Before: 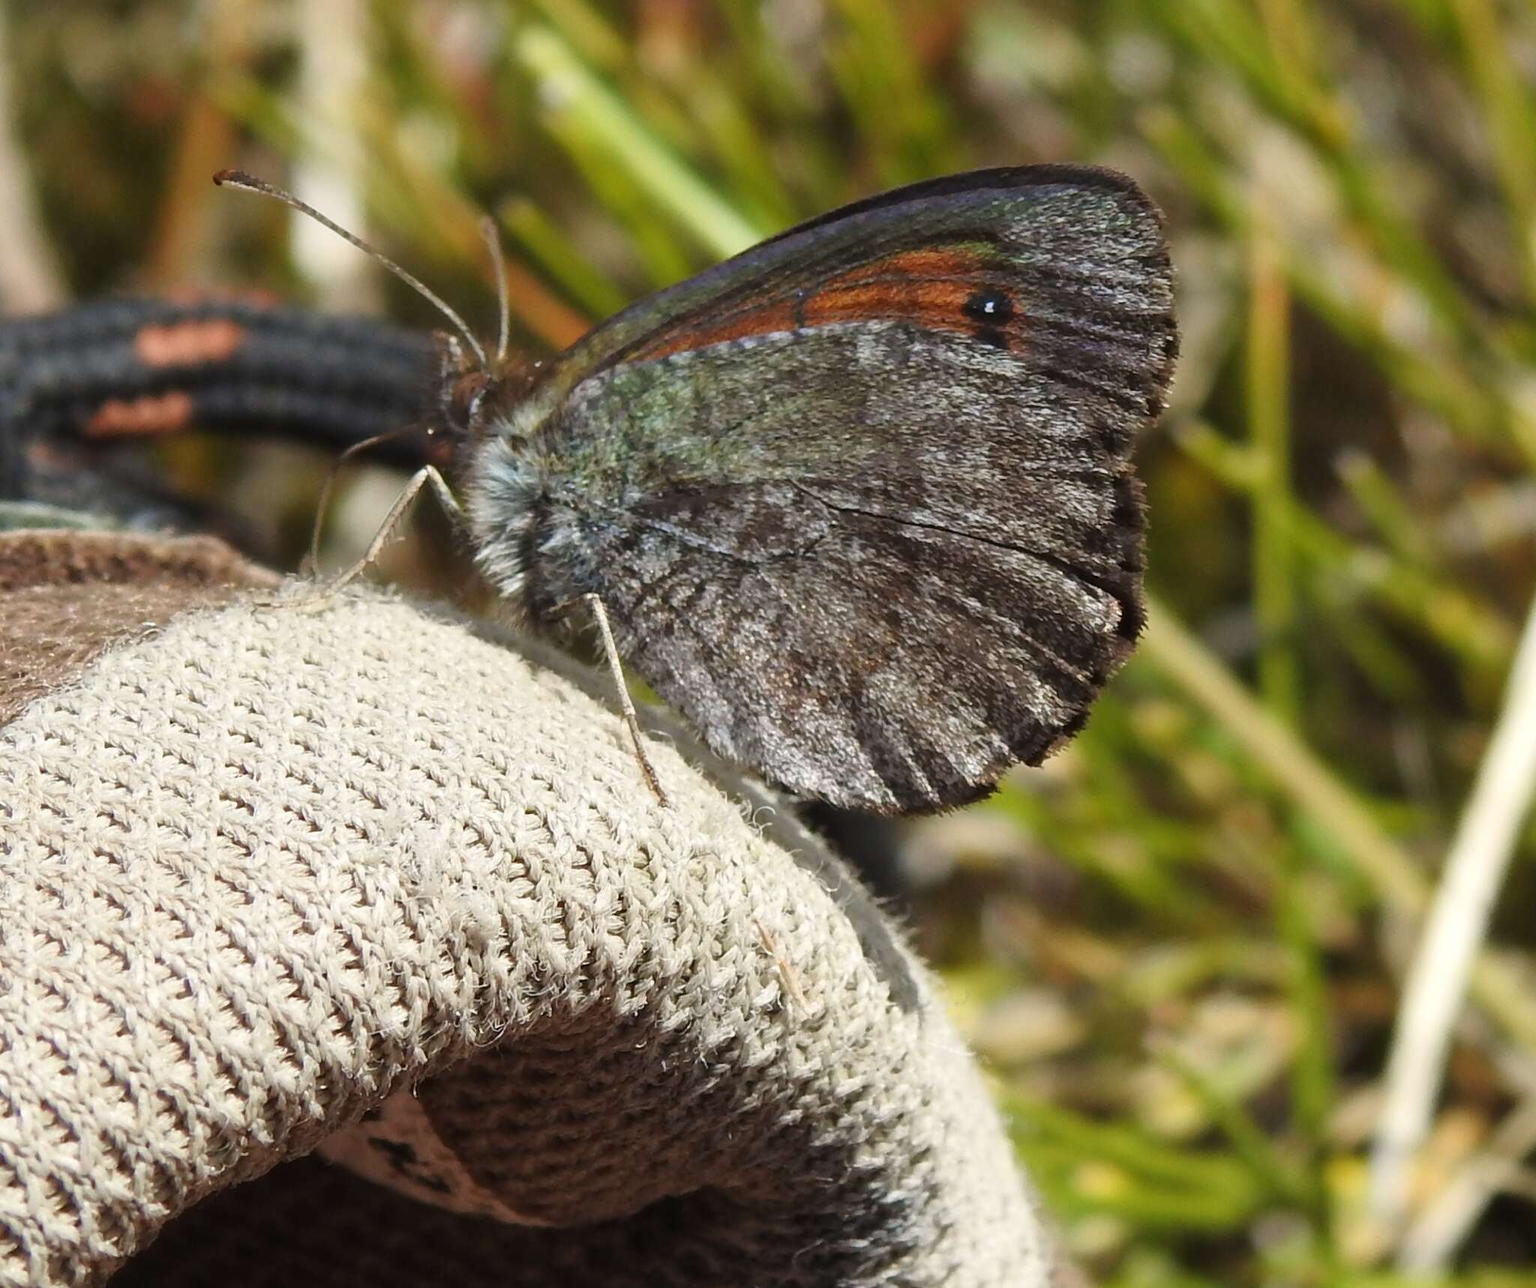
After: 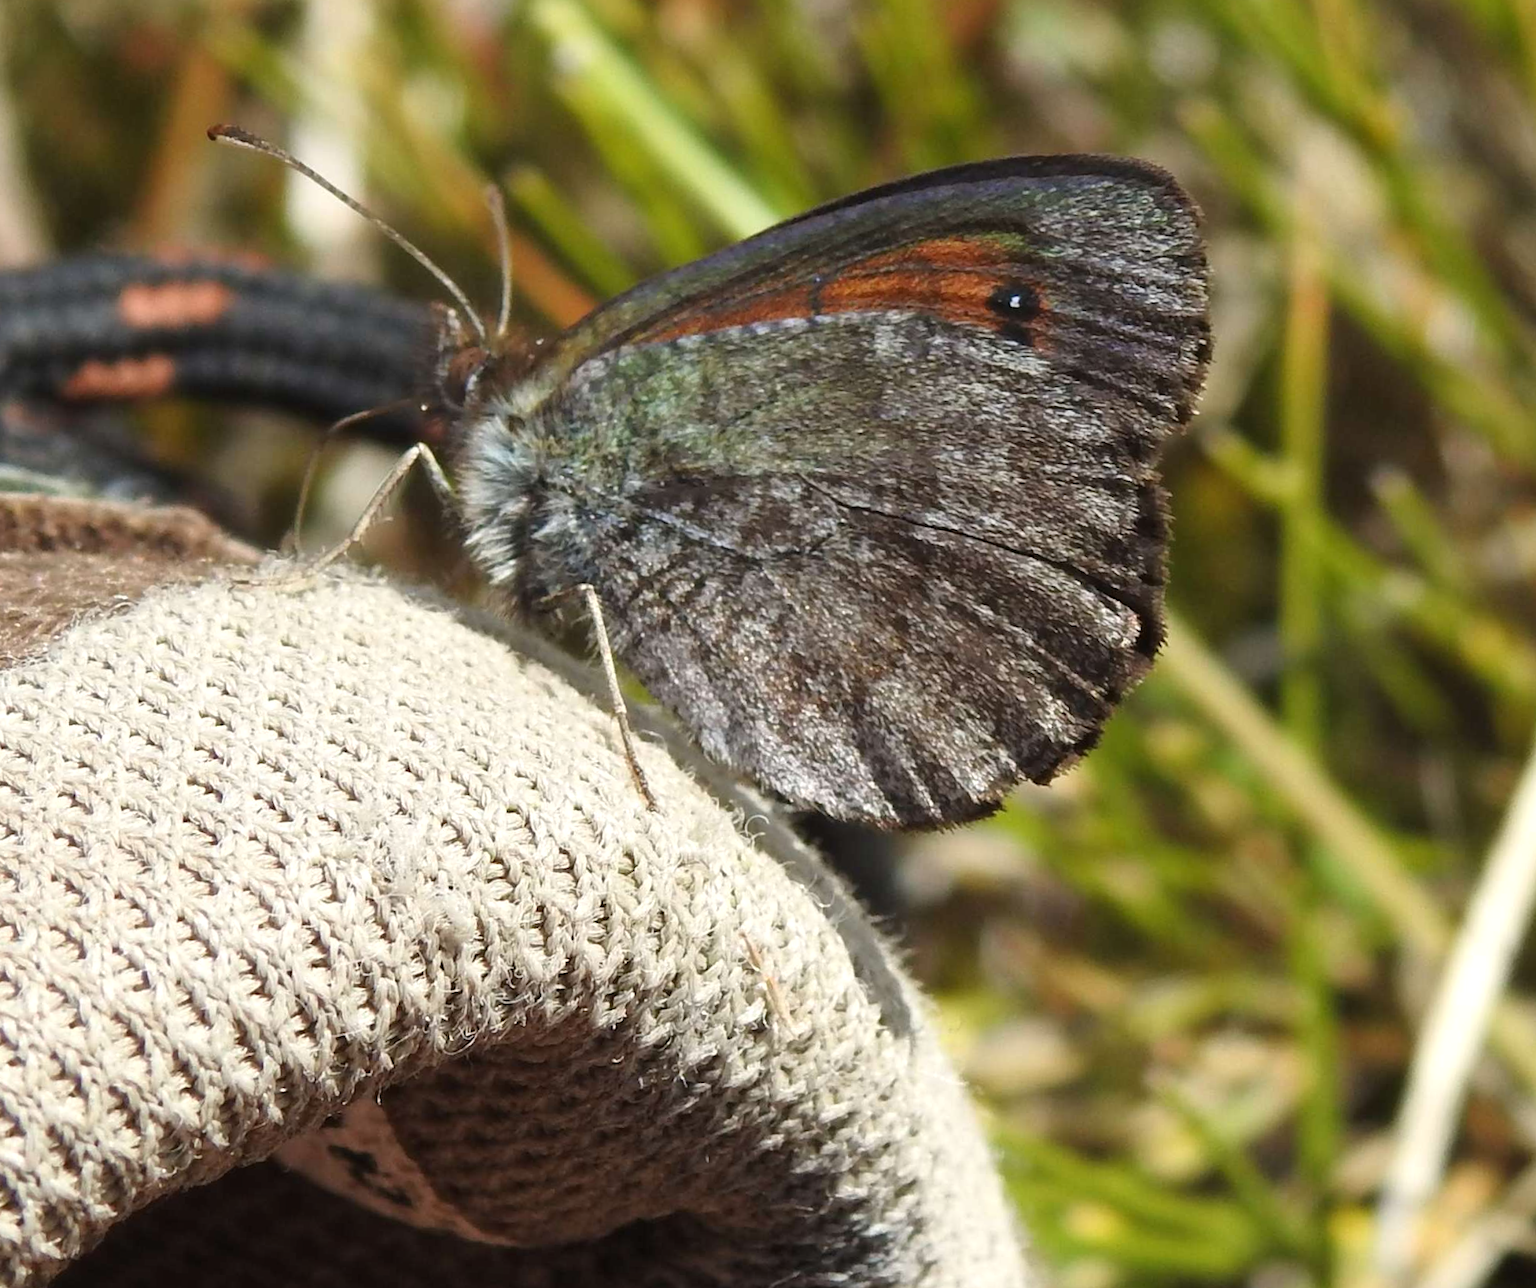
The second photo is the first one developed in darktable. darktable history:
crop and rotate: angle -2.38°
exposure: exposure 0.161 EV, compensate highlight preservation false
